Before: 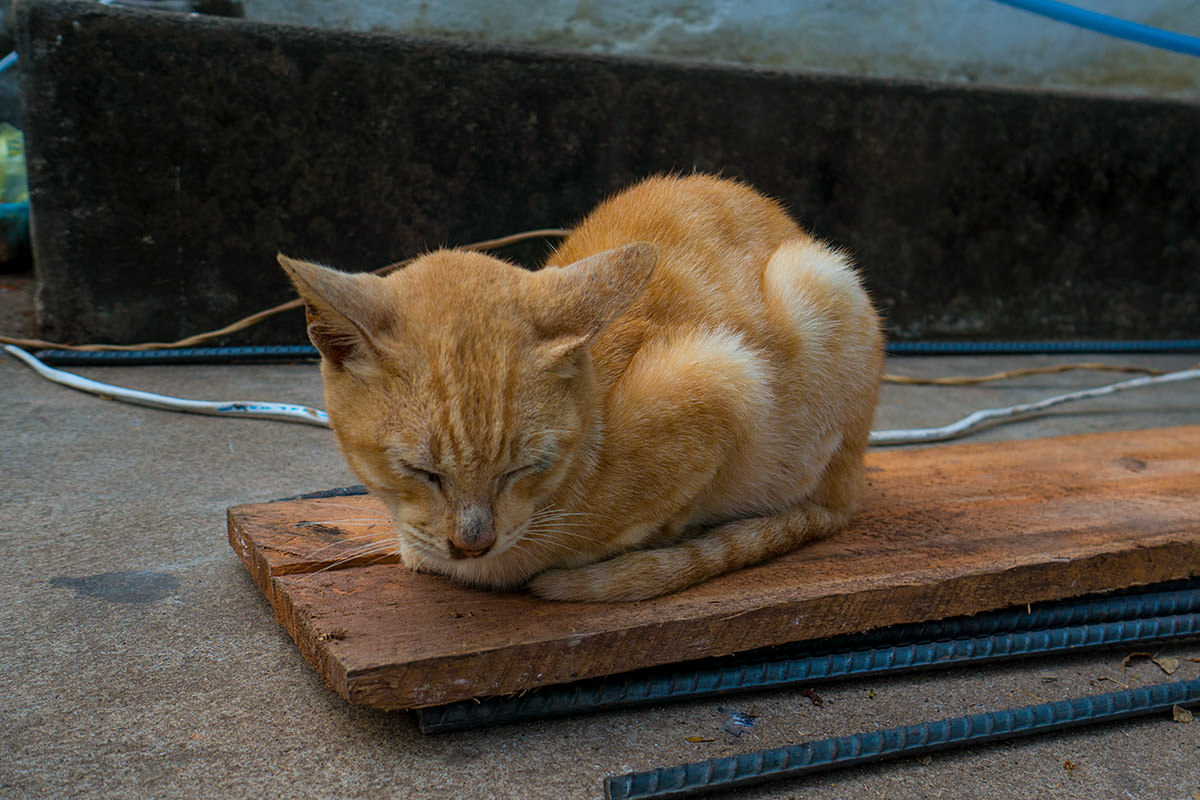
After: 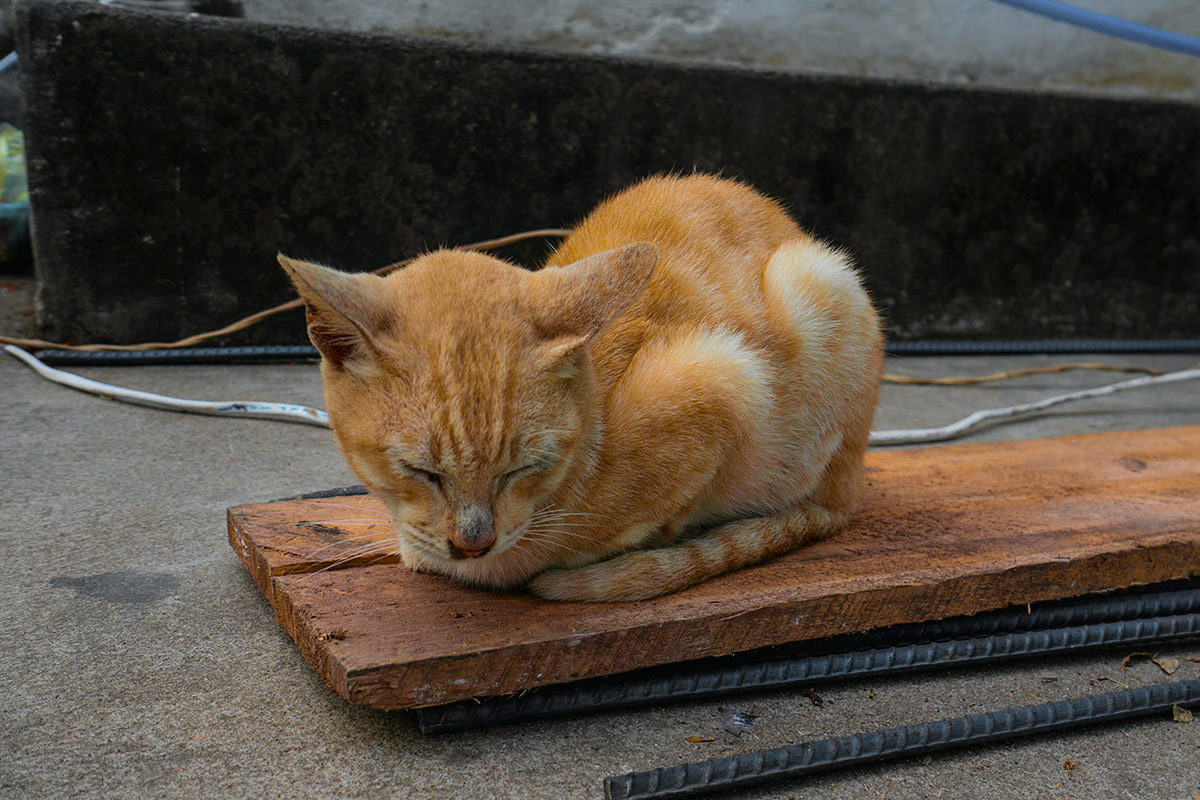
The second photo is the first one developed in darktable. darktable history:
tone curve: curves: ch0 [(0, 0.012) (0.036, 0.035) (0.274, 0.288) (0.504, 0.536) (0.844, 0.84) (1, 0.983)]; ch1 [(0, 0) (0.389, 0.403) (0.462, 0.486) (0.499, 0.498) (0.511, 0.502) (0.536, 0.547) (0.579, 0.578) (0.626, 0.645) (0.749, 0.781) (1, 1)]; ch2 [(0, 0) (0.457, 0.486) (0.5, 0.5) (0.557, 0.561) (0.614, 0.622) (0.704, 0.732) (1, 1)], color space Lab, independent channels, preserve colors none
